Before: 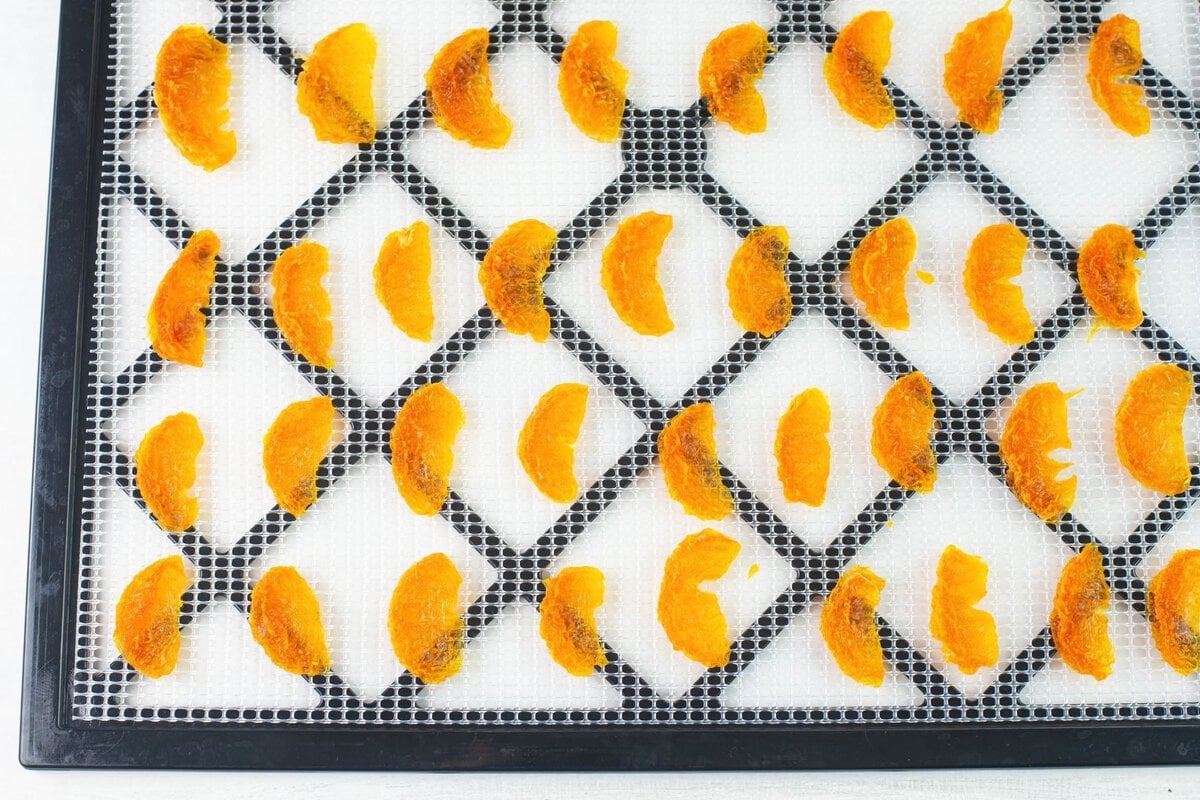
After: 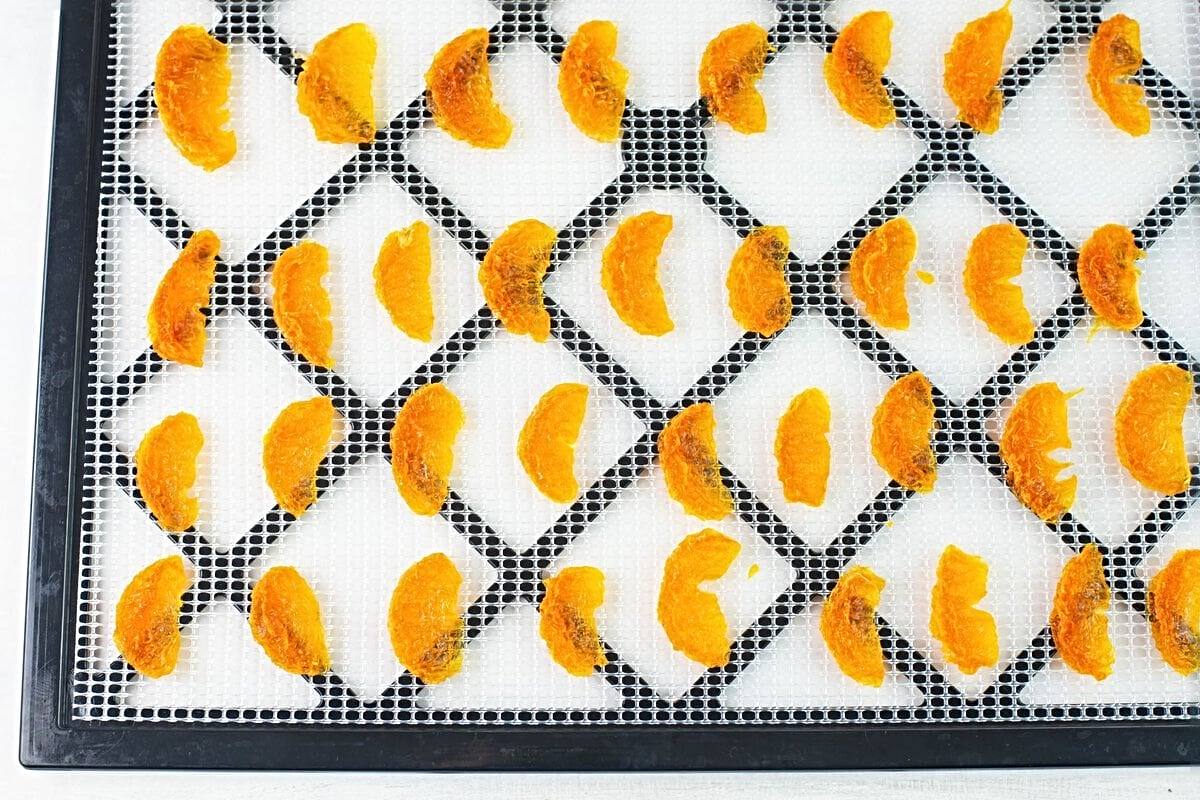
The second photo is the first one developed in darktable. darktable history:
sharpen: radius 4
tone equalizer: on, module defaults
